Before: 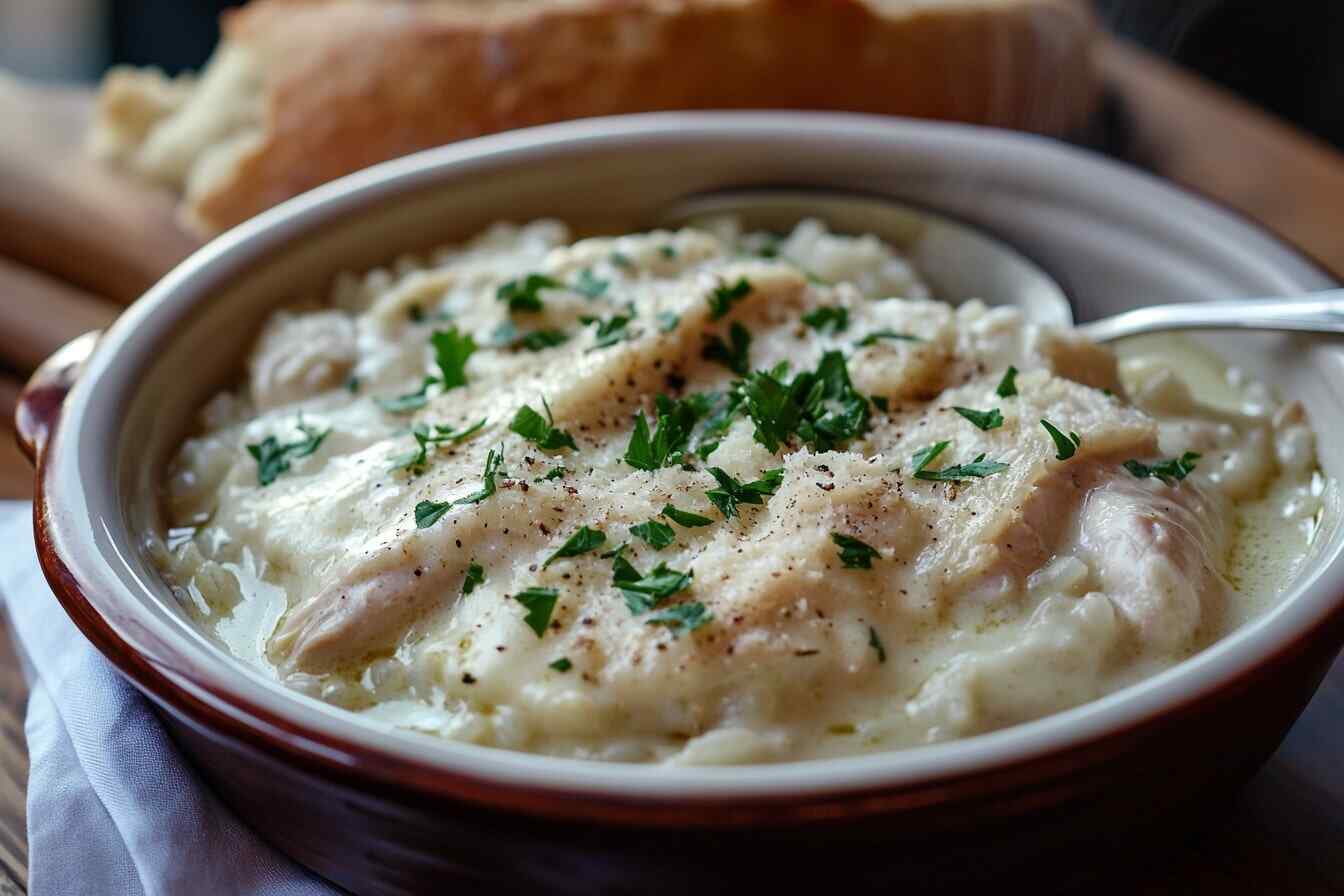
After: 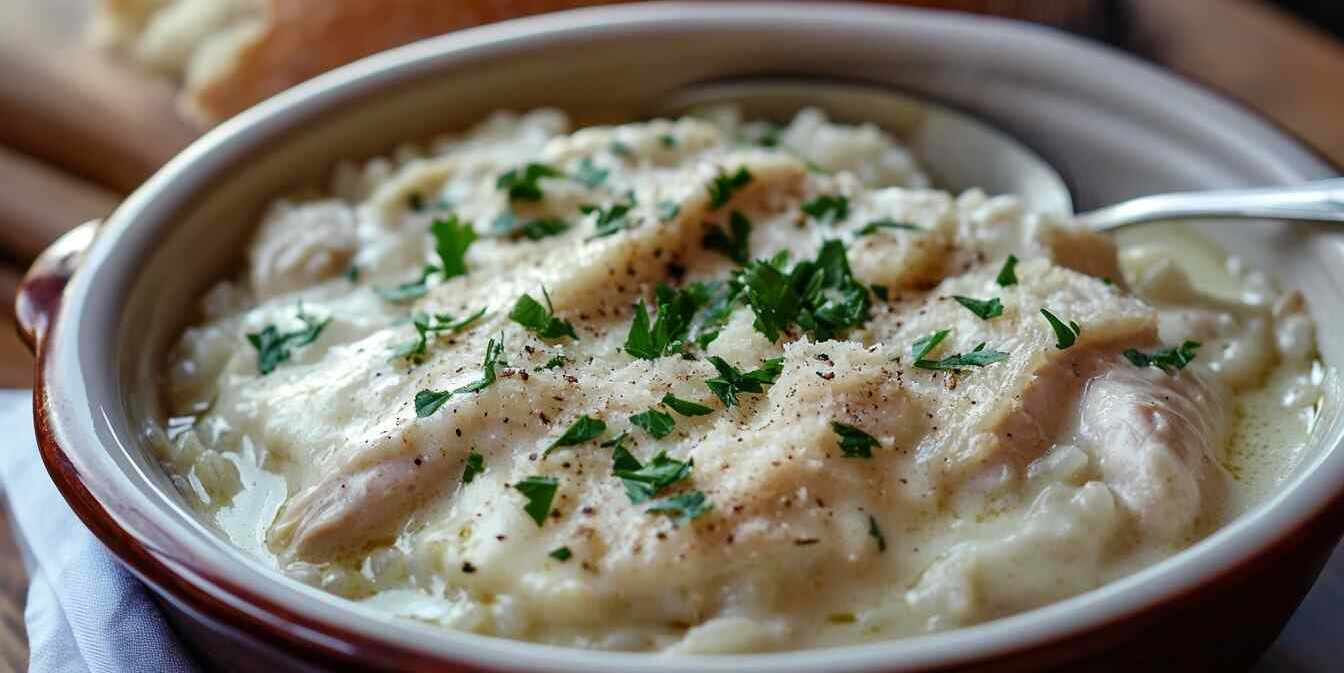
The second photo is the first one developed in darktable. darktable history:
crop and rotate: top 12.454%, bottom 12.377%
